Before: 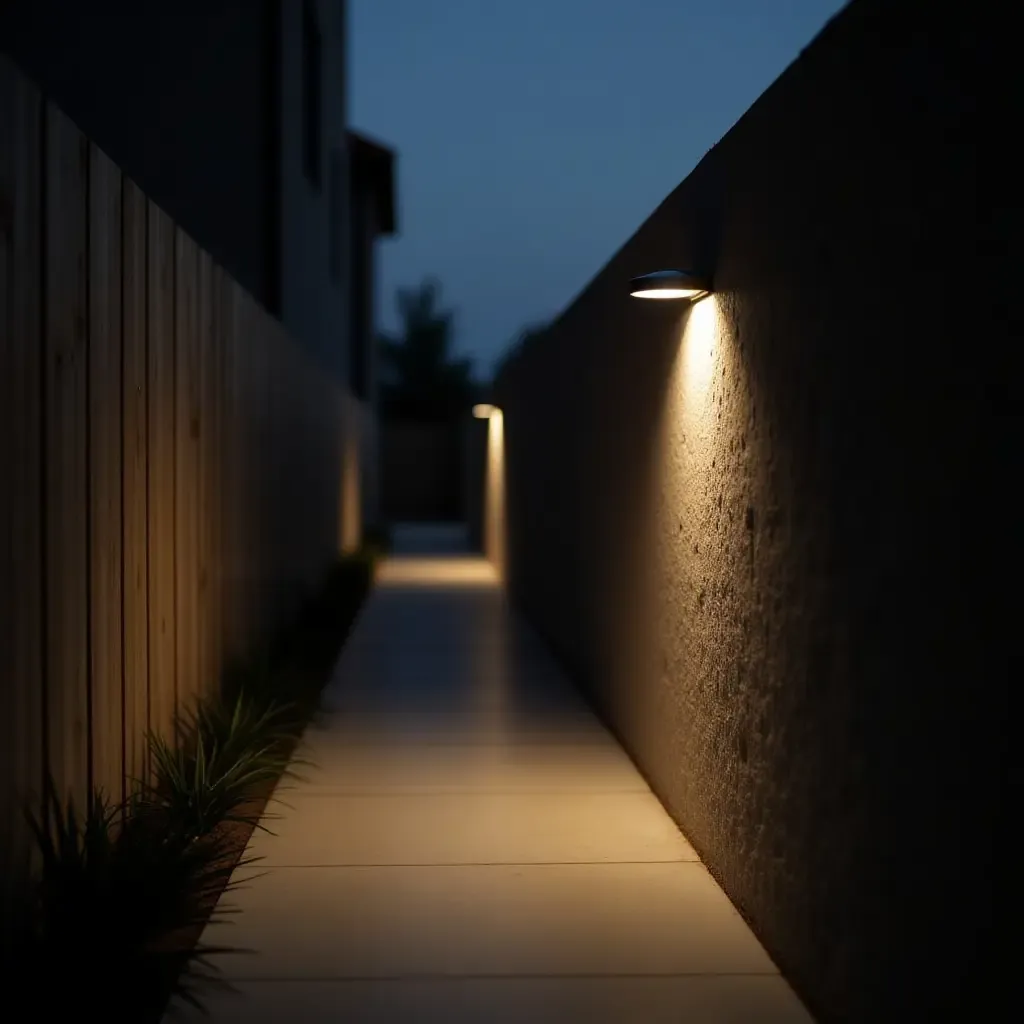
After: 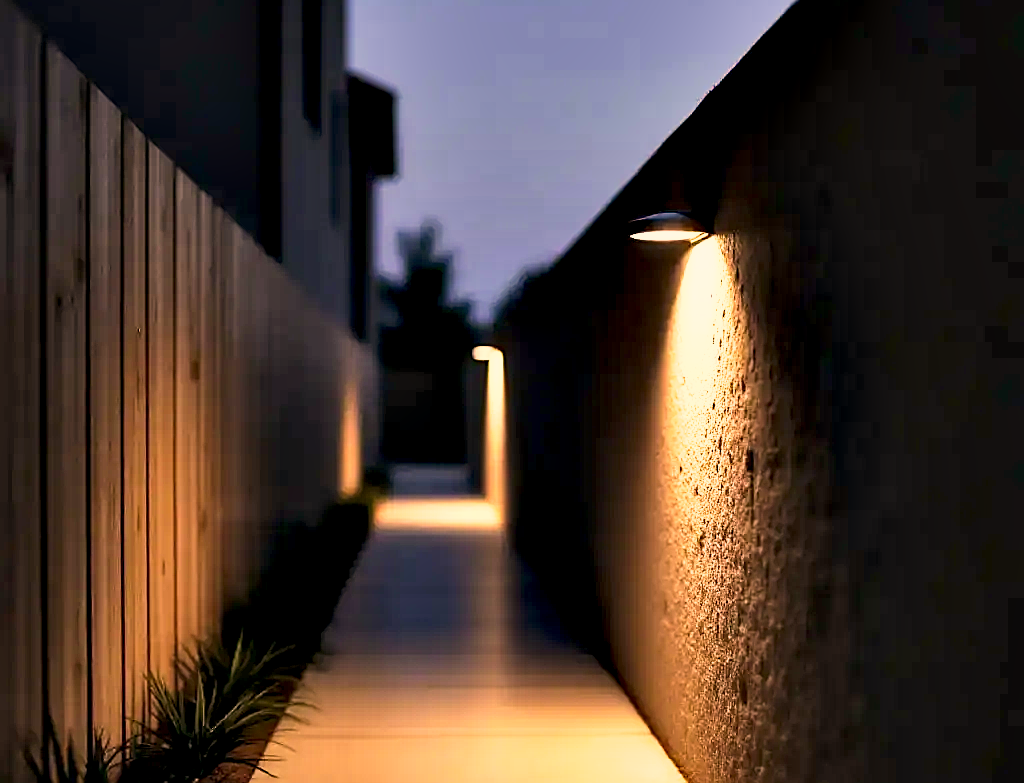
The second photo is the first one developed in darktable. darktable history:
exposure: black level correction 0, exposure 0.694 EV, compensate exposure bias true, compensate highlight preservation false
contrast equalizer: y [[0.6 ×6], [0.55 ×6], [0 ×6], [0 ×6], [0 ×6]]
sharpen: on, module defaults
color correction: highlights a* 21.27, highlights b* 19.38
shadows and highlights: shadows 36.3, highlights -26.91, shadows color adjustment 99.16%, highlights color adjustment 0.502%, soften with gaussian
crop: top 5.723%, bottom 17.793%
base curve: curves: ch0 [(0, 0) (0.088, 0.125) (0.176, 0.251) (0.354, 0.501) (0.613, 0.749) (1, 0.877)], preserve colors none
color zones: curves: ch0 [(0.004, 0.388) (0.125, 0.392) (0.25, 0.404) (0.375, 0.5) (0.5, 0.5) (0.625, 0.5) (0.75, 0.5) (0.875, 0.5)]; ch1 [(0, 0.5) (0.125, 0.5) (0.25, 0.5) (0.375, 0.124) (0.524, 0.124) (0.645, 0.128) (0.789, 0.132) (0.914, 0.096) (0.998, 0.068)], mix -122.36%
